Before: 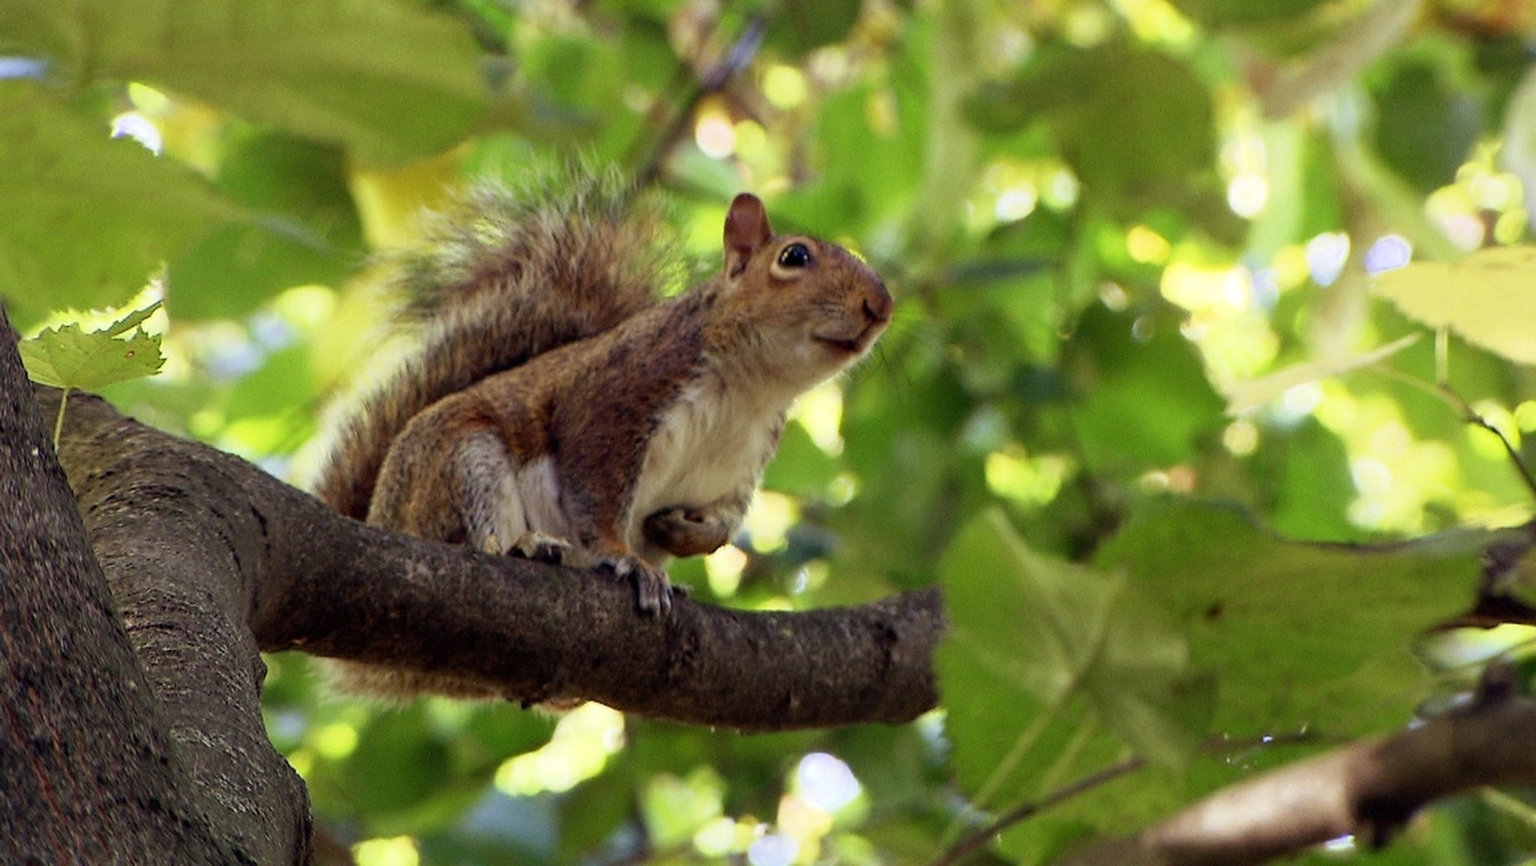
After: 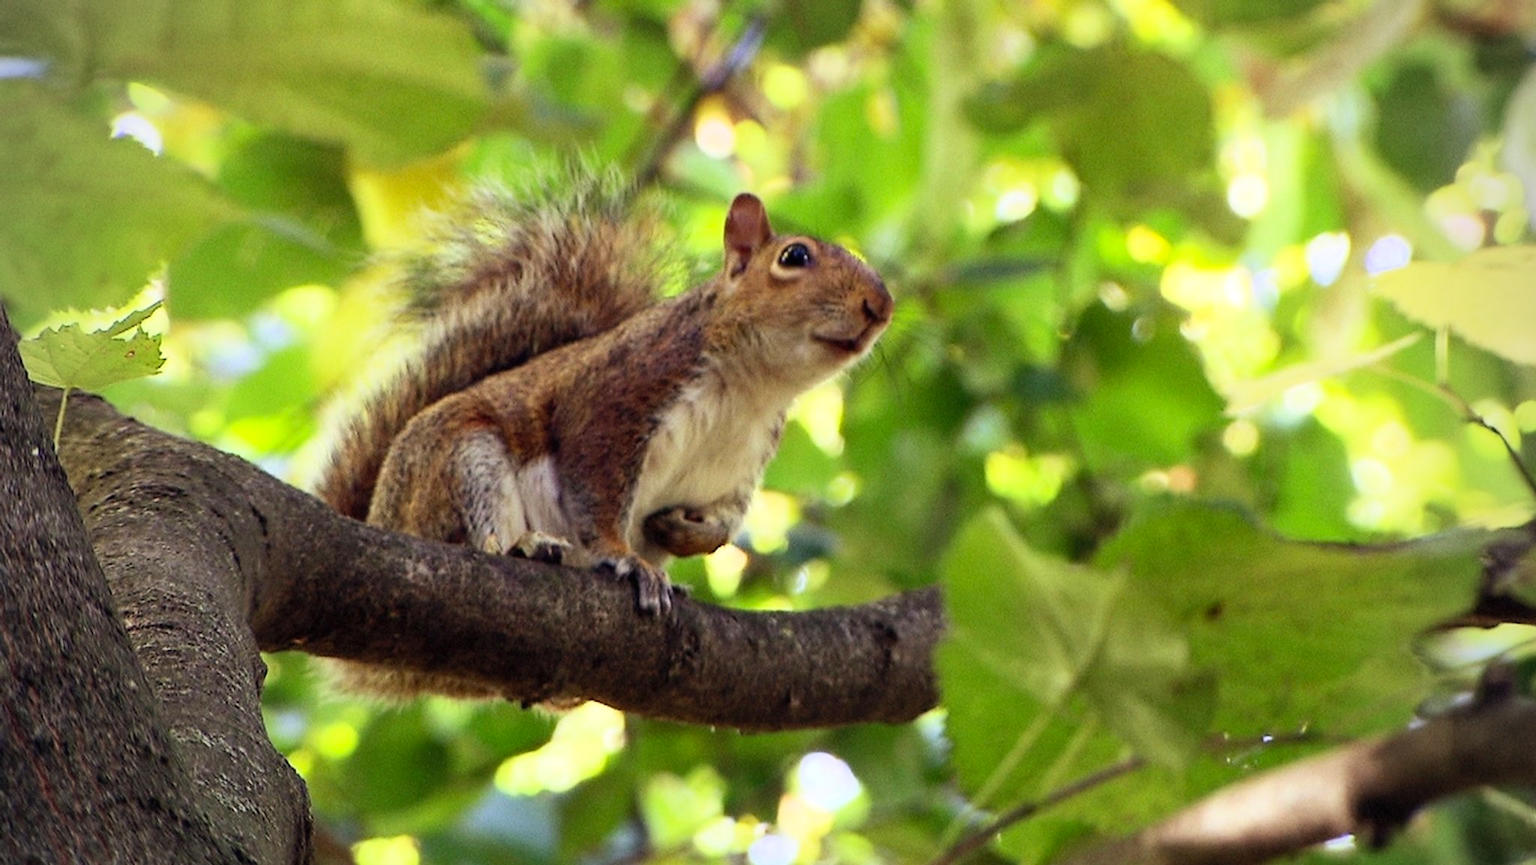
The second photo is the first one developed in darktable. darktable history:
contrast brightness saturation: contrast 0.197, brightness 0.168, saturation 0.222
vignetting: on, module defaults
